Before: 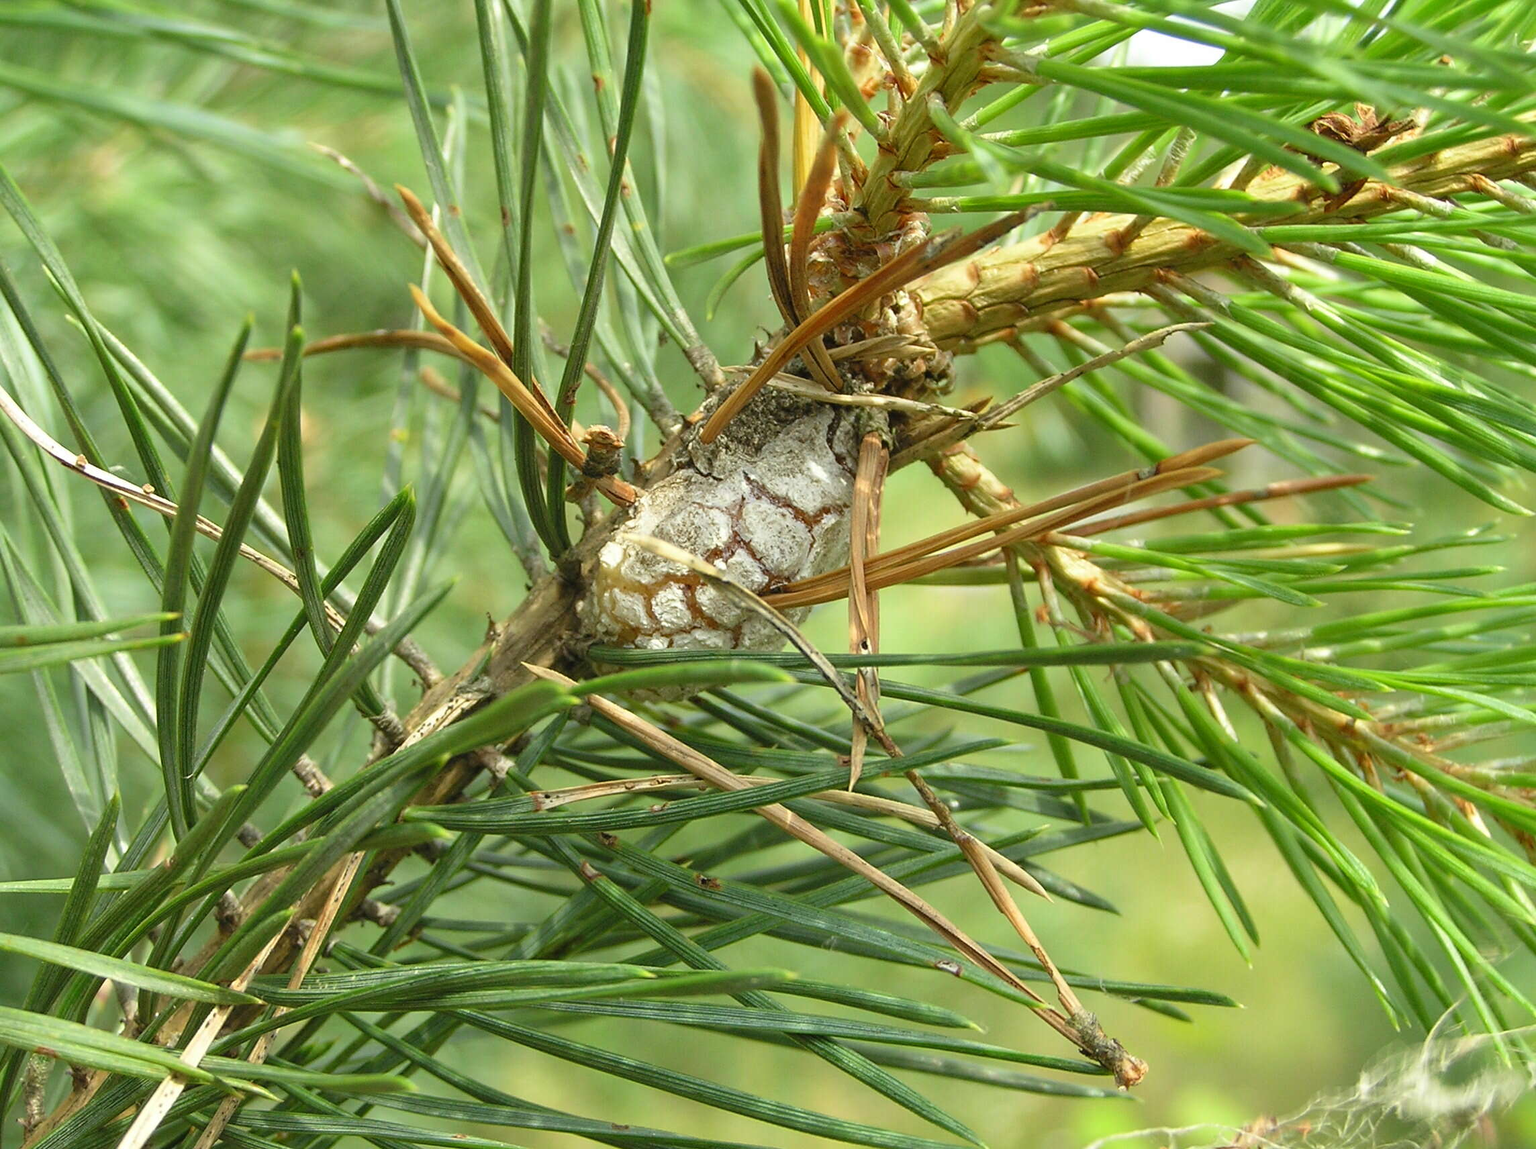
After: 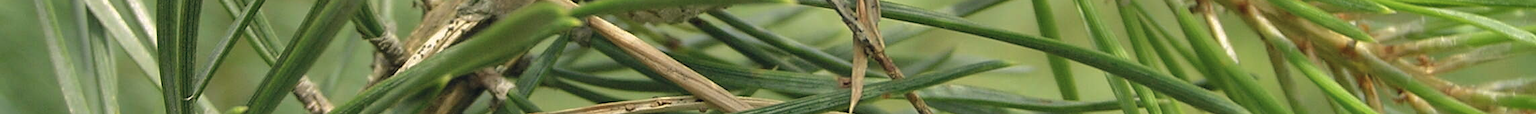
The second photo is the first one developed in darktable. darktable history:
rgb curve: curves: ch0 [(0, 0) (0.175, 0.154) (0.785, 0.663) (1, 1)]
shadows and highlights: white point adjustment 0.1, highlights -70, soften with gaussian
color balance rgb: shadows lift › hue 87.51°, highlights gain › chroma 1.62%, highlights gain › hue 55.1°, global offset › chroma 0.06%, global offset › hue 253.66°, linear chroma grading › global chroma 0.5%
crop and rotate: top 59.084%, bottom 30.916%
color contrast: green-magenta contrast 0.84, blue-yellow contrast 0.86
